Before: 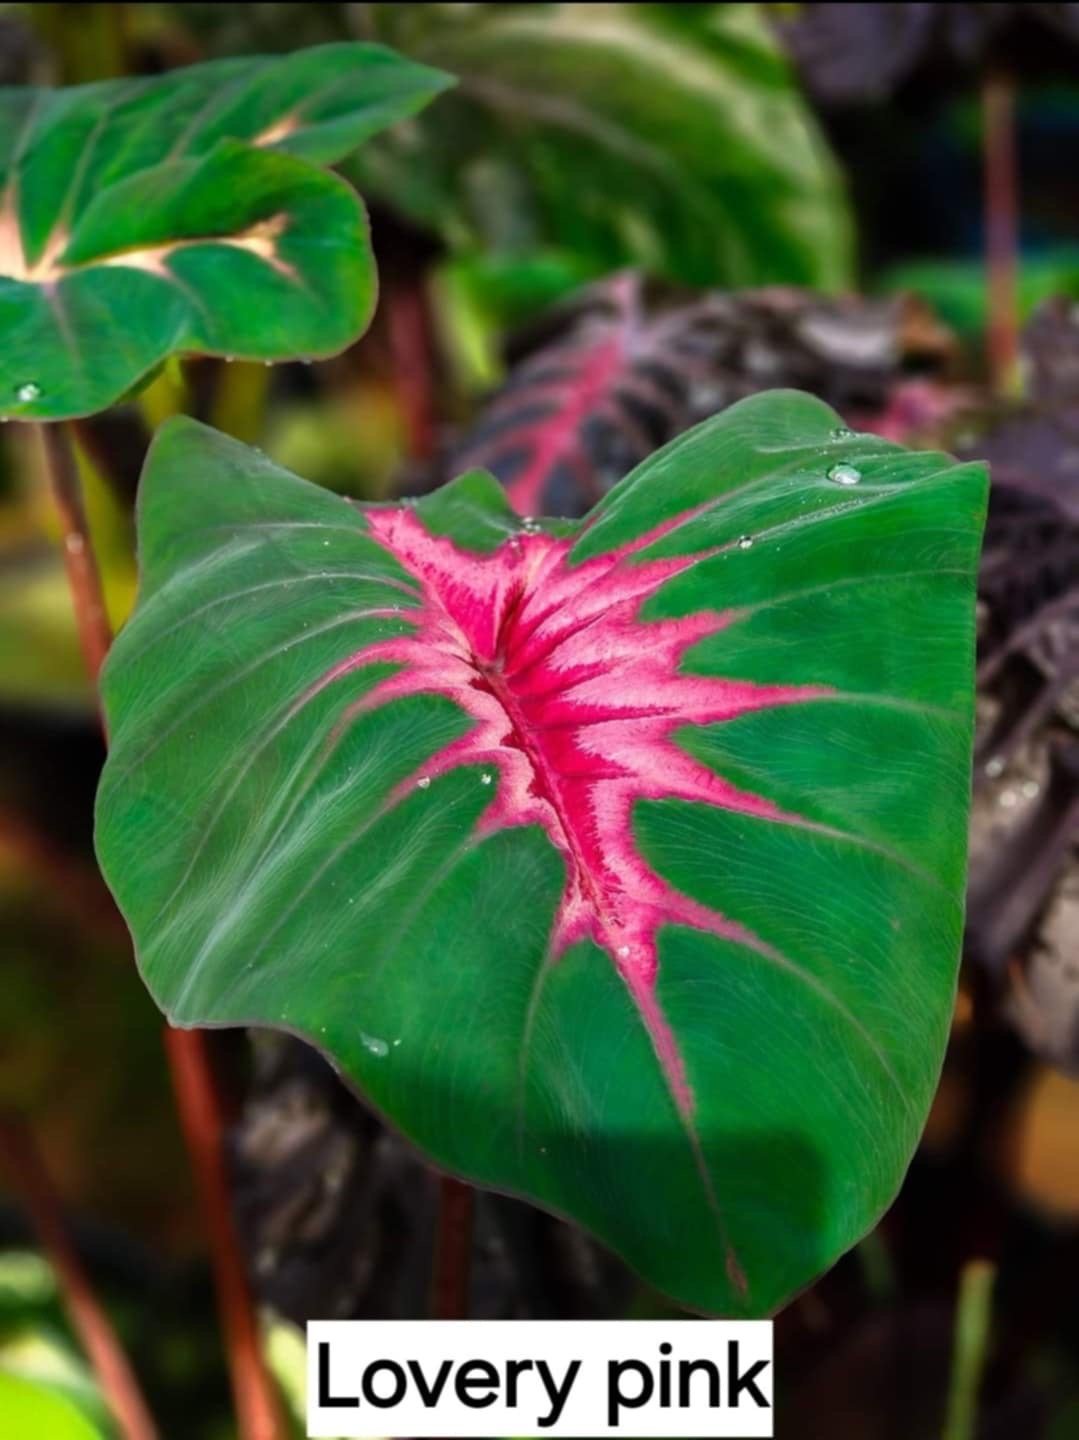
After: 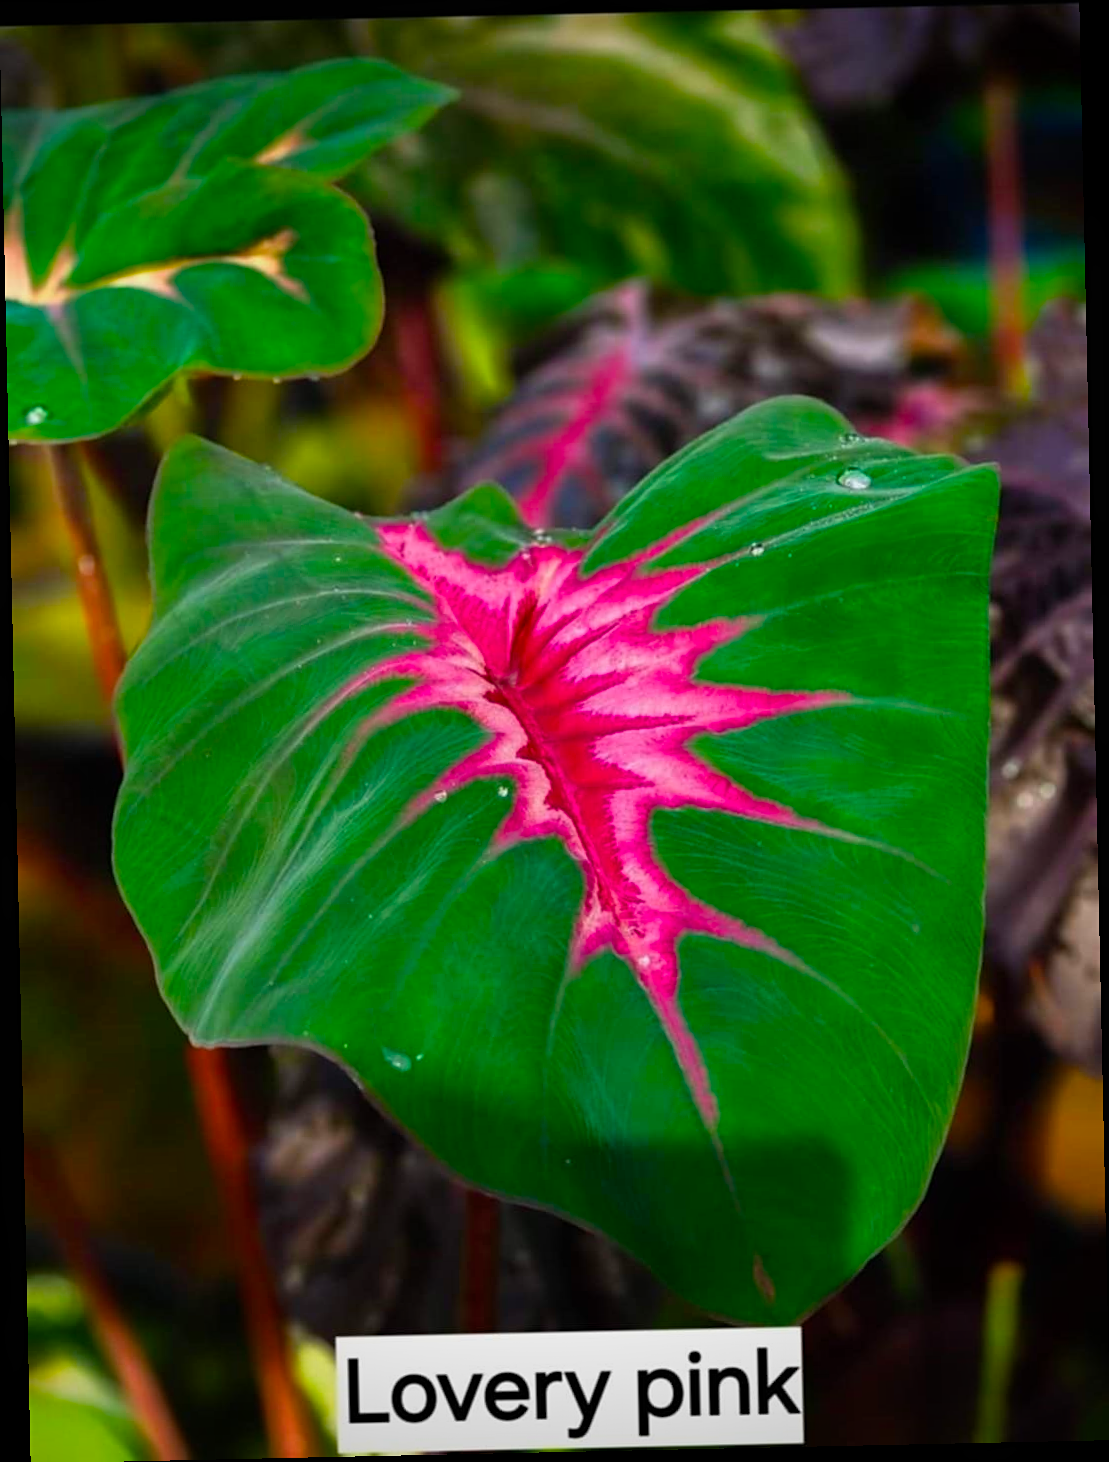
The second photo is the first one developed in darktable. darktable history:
exposure: exposure -0.153 EV, compensate highlight preservation false
sharpen: amount 0.2
color balance rgb: linear chroma grading › global chroma 15%, perceptual saturation grading › global saturation 30%
contrast equalizer: y [[0.5, 0.5, 0.472, 0.5, 0.5, 0.5], [0.5 ×6], [0.5 ×6], [0 ×6], [0 ×6]]
rotate and perspective: rotation -1.24°, automatic cropping off
vignetting: fall-off start 97.23%, saturation -0.024, center (-0.033, -0.042), width/height ratio 1.179, unbound false
